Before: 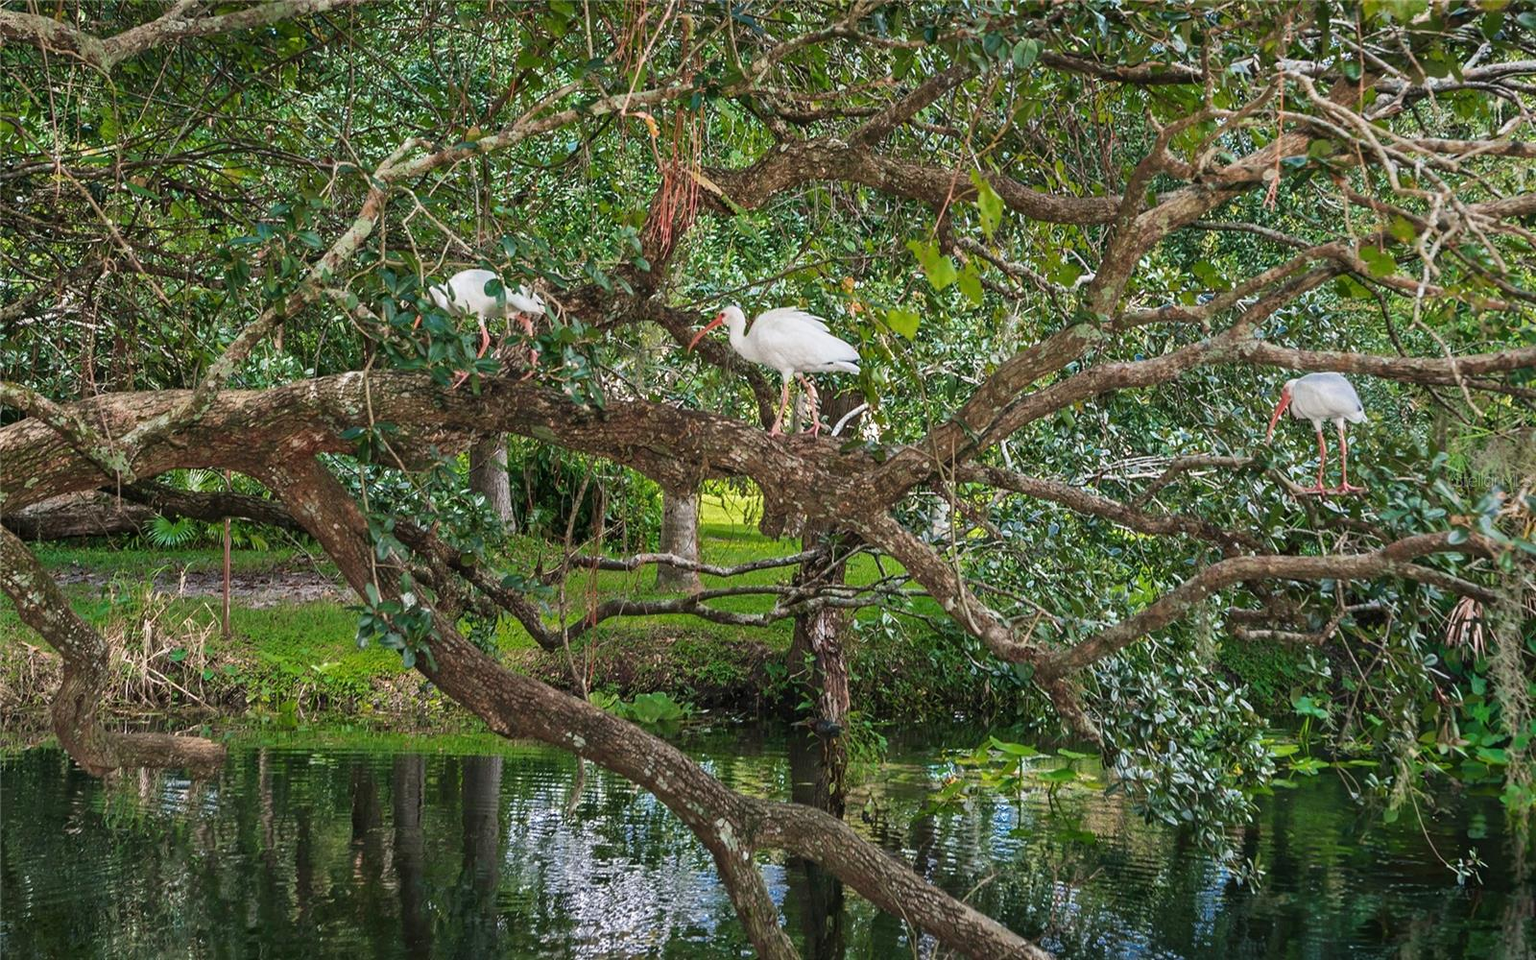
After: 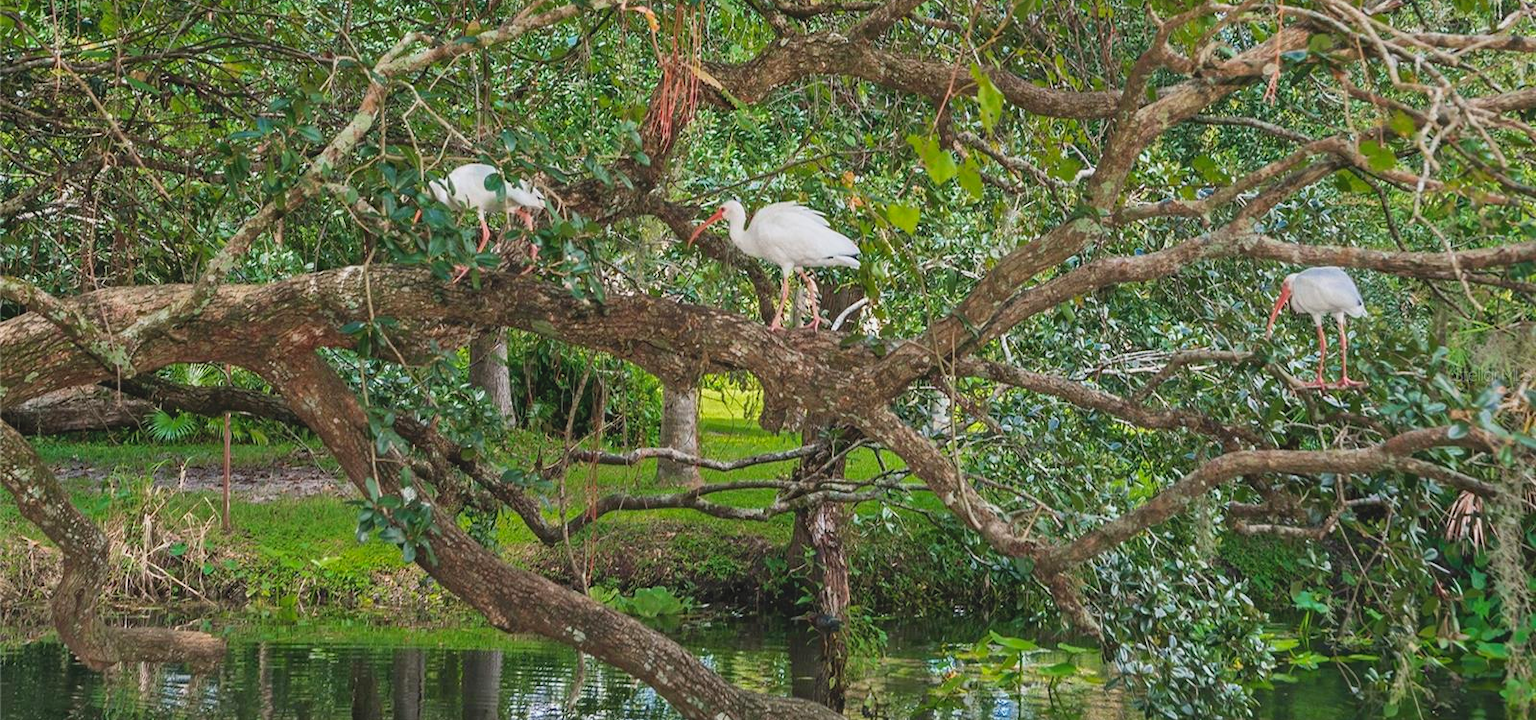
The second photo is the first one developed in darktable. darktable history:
contrast brightness saturation: contrast -0.094, brightness 0.046, saturation 0.077
crop: top 11.052%, bottom 13.889%
